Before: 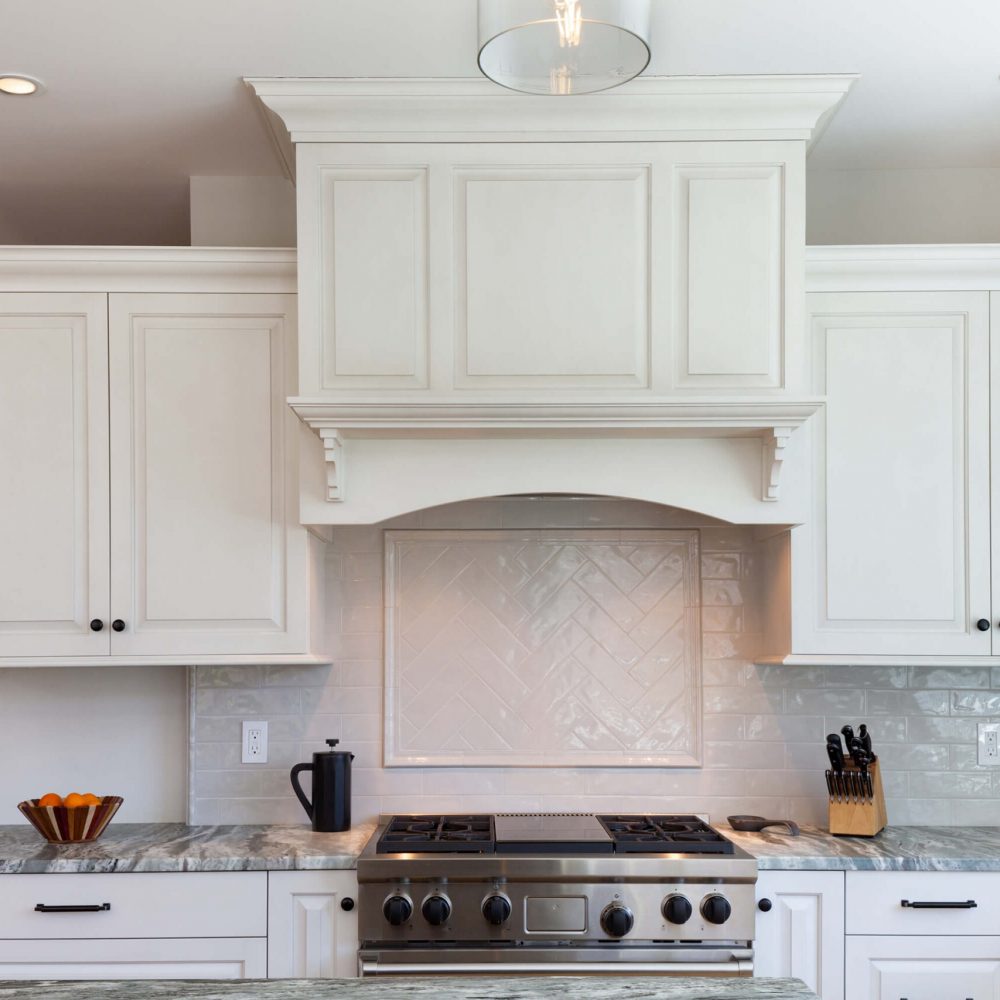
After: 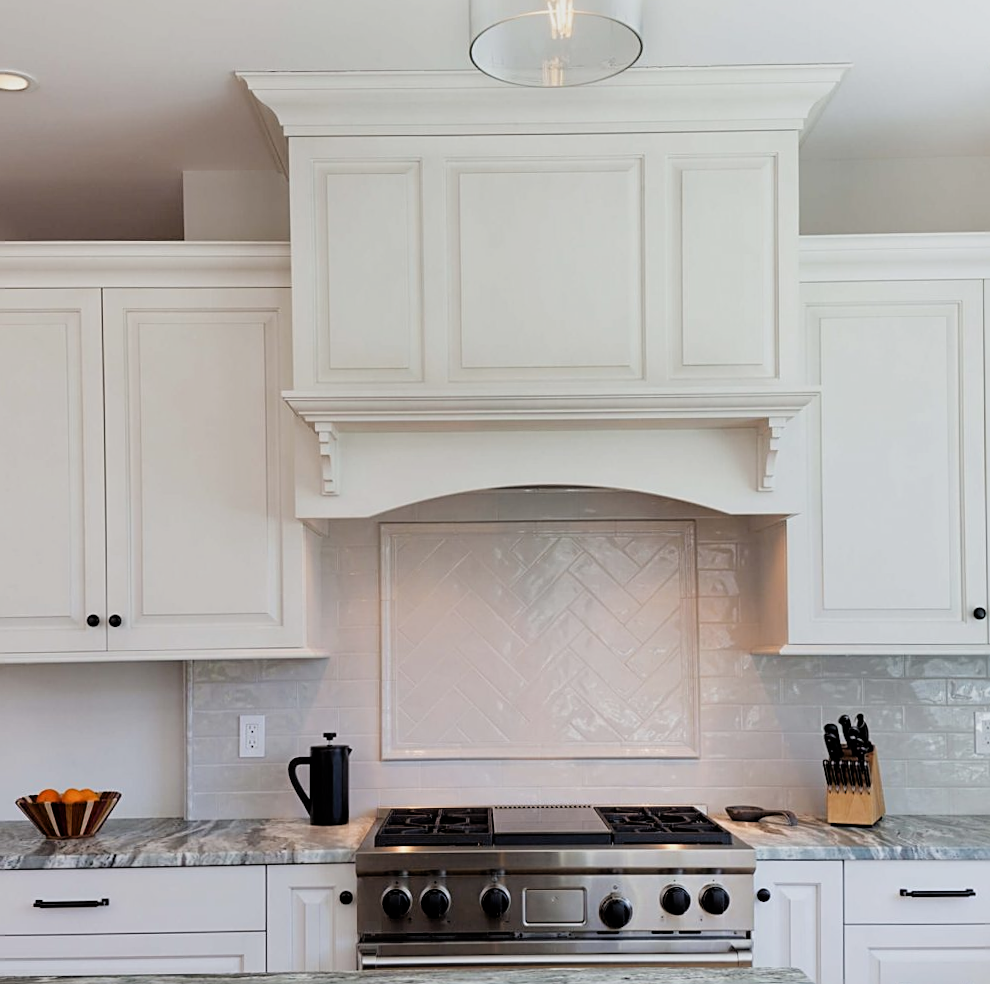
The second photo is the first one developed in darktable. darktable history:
rotate and perspective: rotation -0.45°, automatic cropping original format, crop left 0.008, crop right 0.992, crop top 0.012, crop bottom 0.988
filmic rgb: black relative exposure -5.83 EV, white relative exposure 3.4 EV, hardness 3.68
sharpen: on, module defaults
